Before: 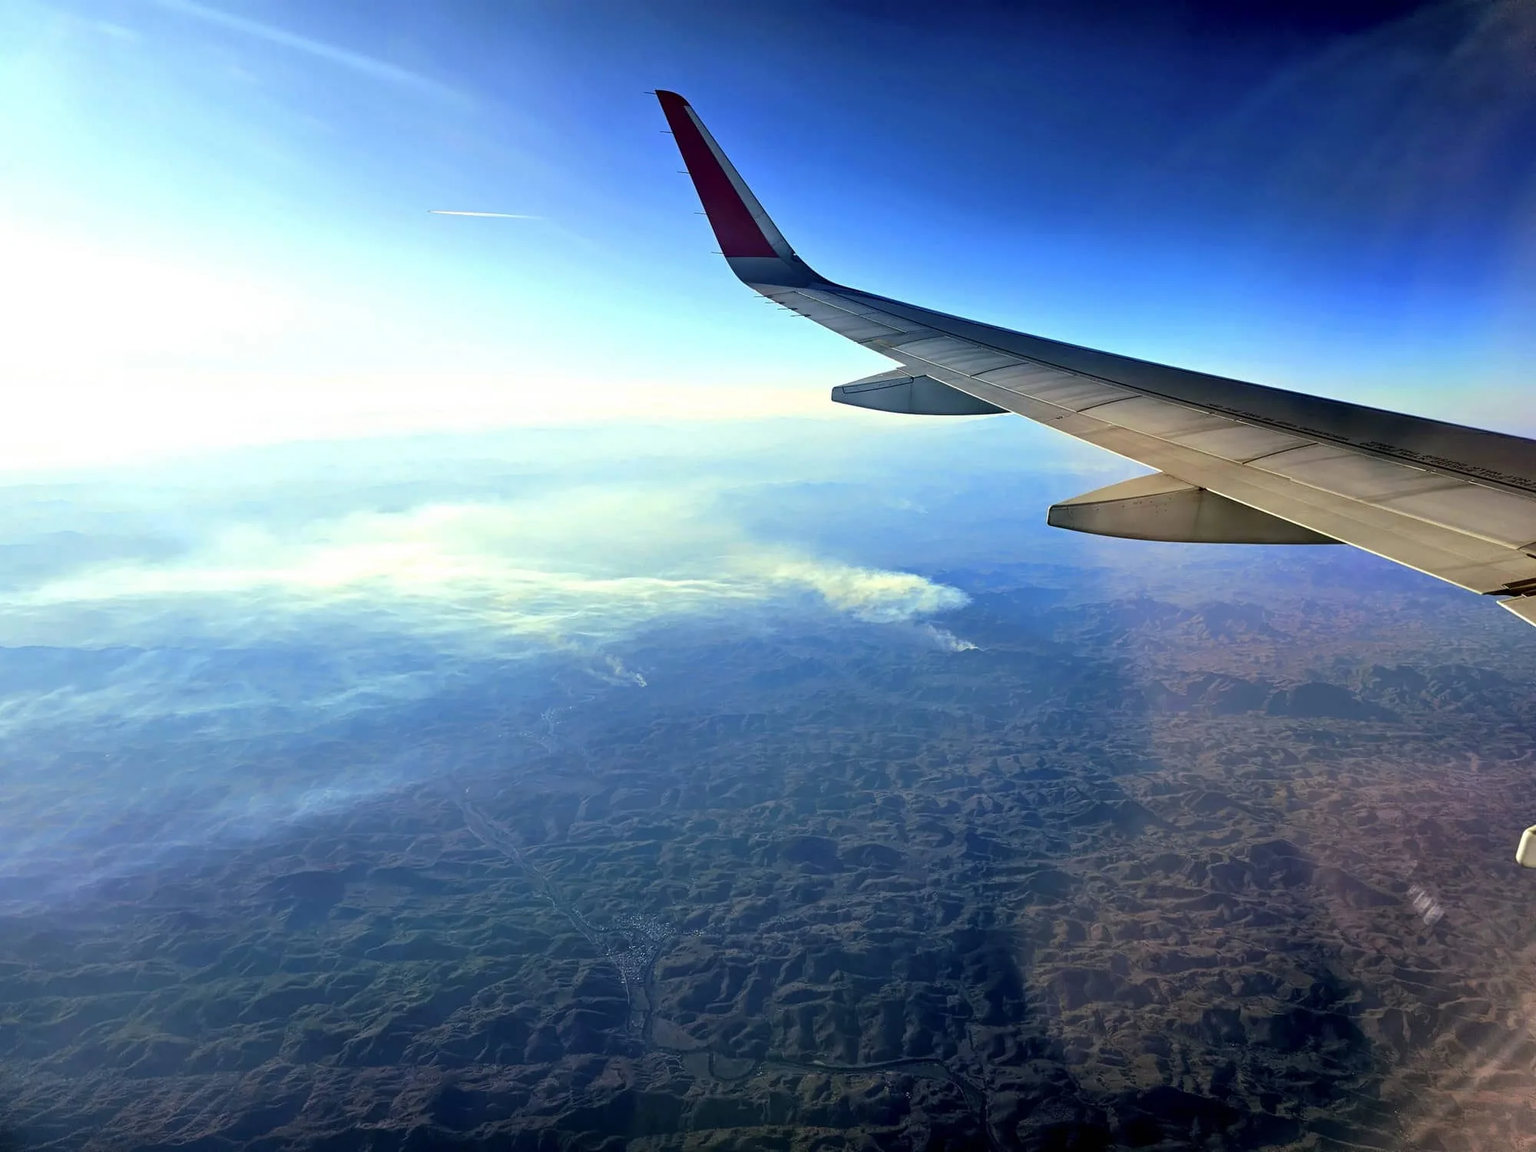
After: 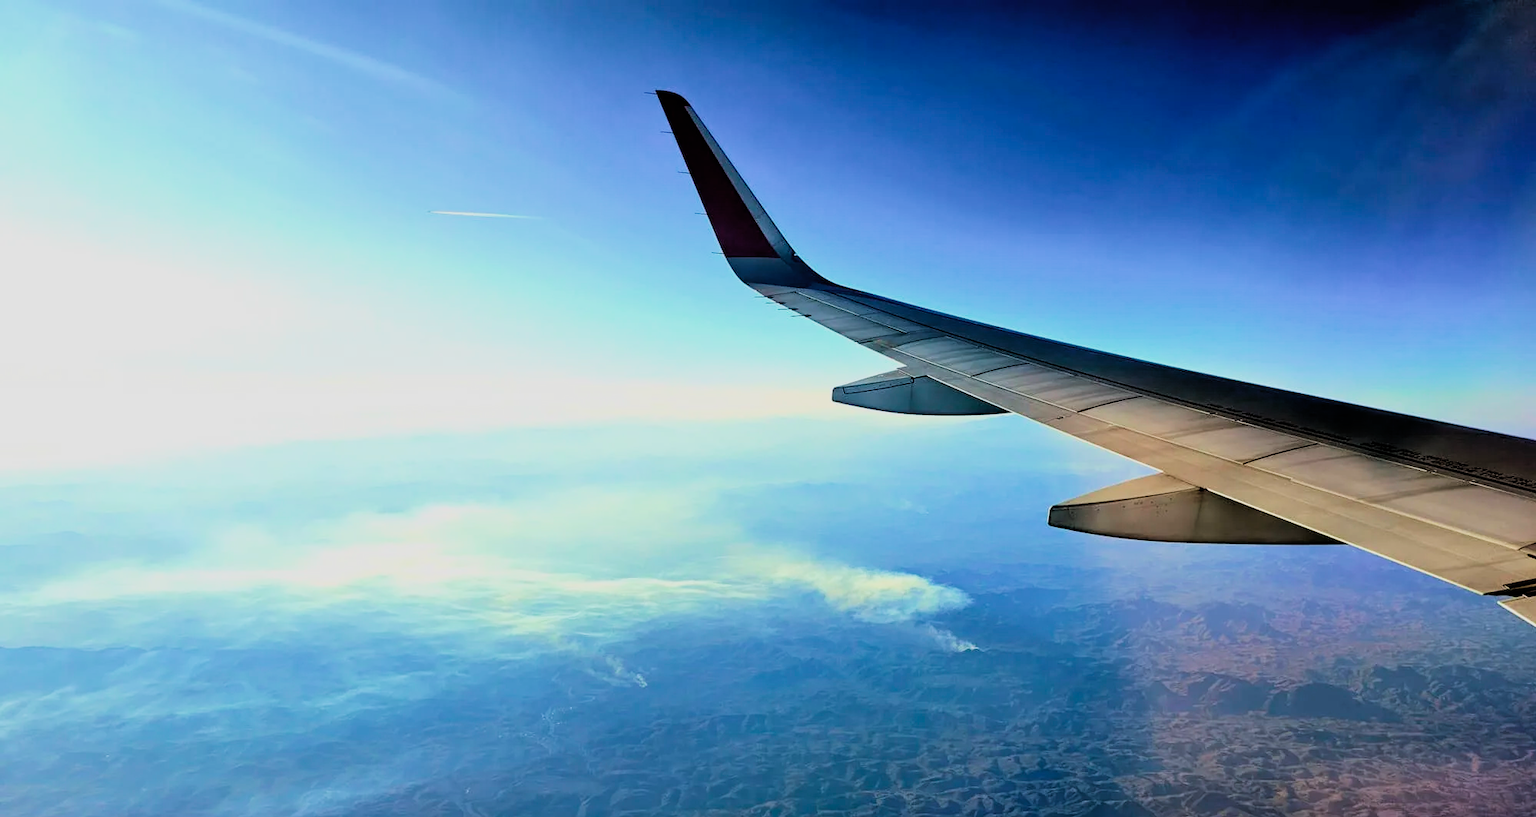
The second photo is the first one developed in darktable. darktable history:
filmic rgb: black relative exposure -7.5 EV, white relative exposure 5 EV, hardness 3.3, contrast 1.3, color science v4 (2020)
velvia: strength 17.58%
crop: right 0%, bottom 29.029%
